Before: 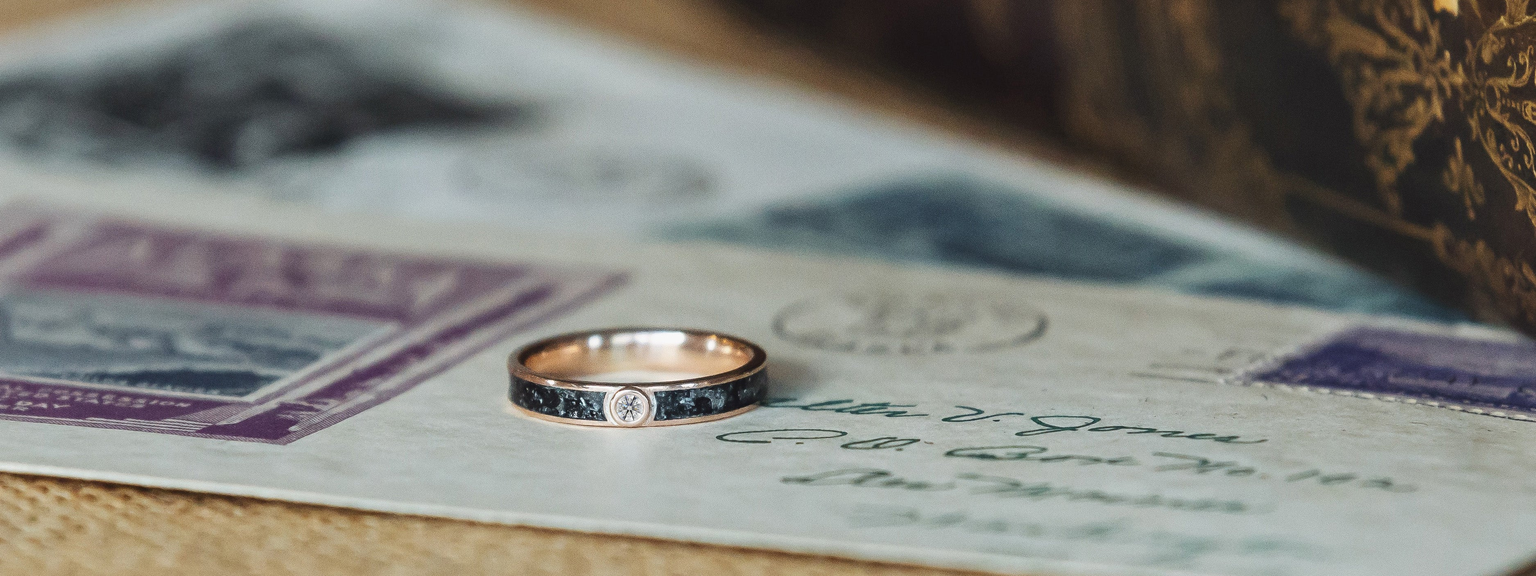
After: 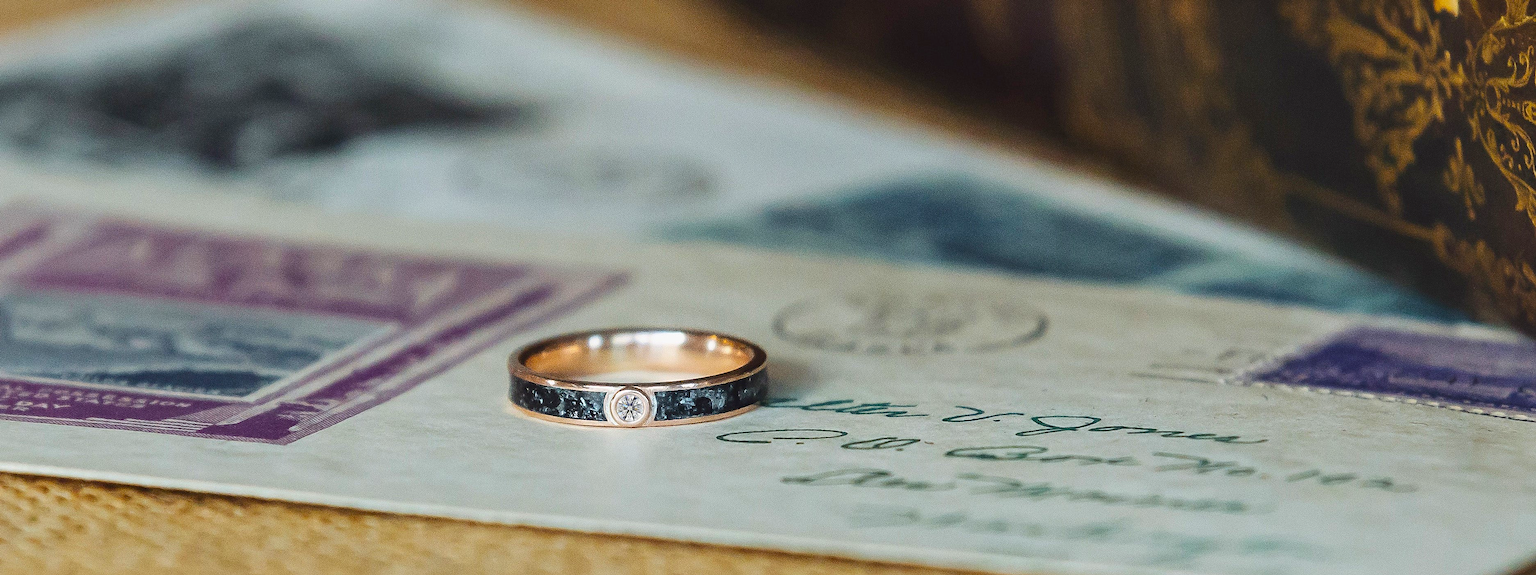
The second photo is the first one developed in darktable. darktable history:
sharpen: radius 1.864, amount 0.398, threshold 1.271
color balance rgb: perceptual saturation grading › global saturation 30%, global vibrance 20%
